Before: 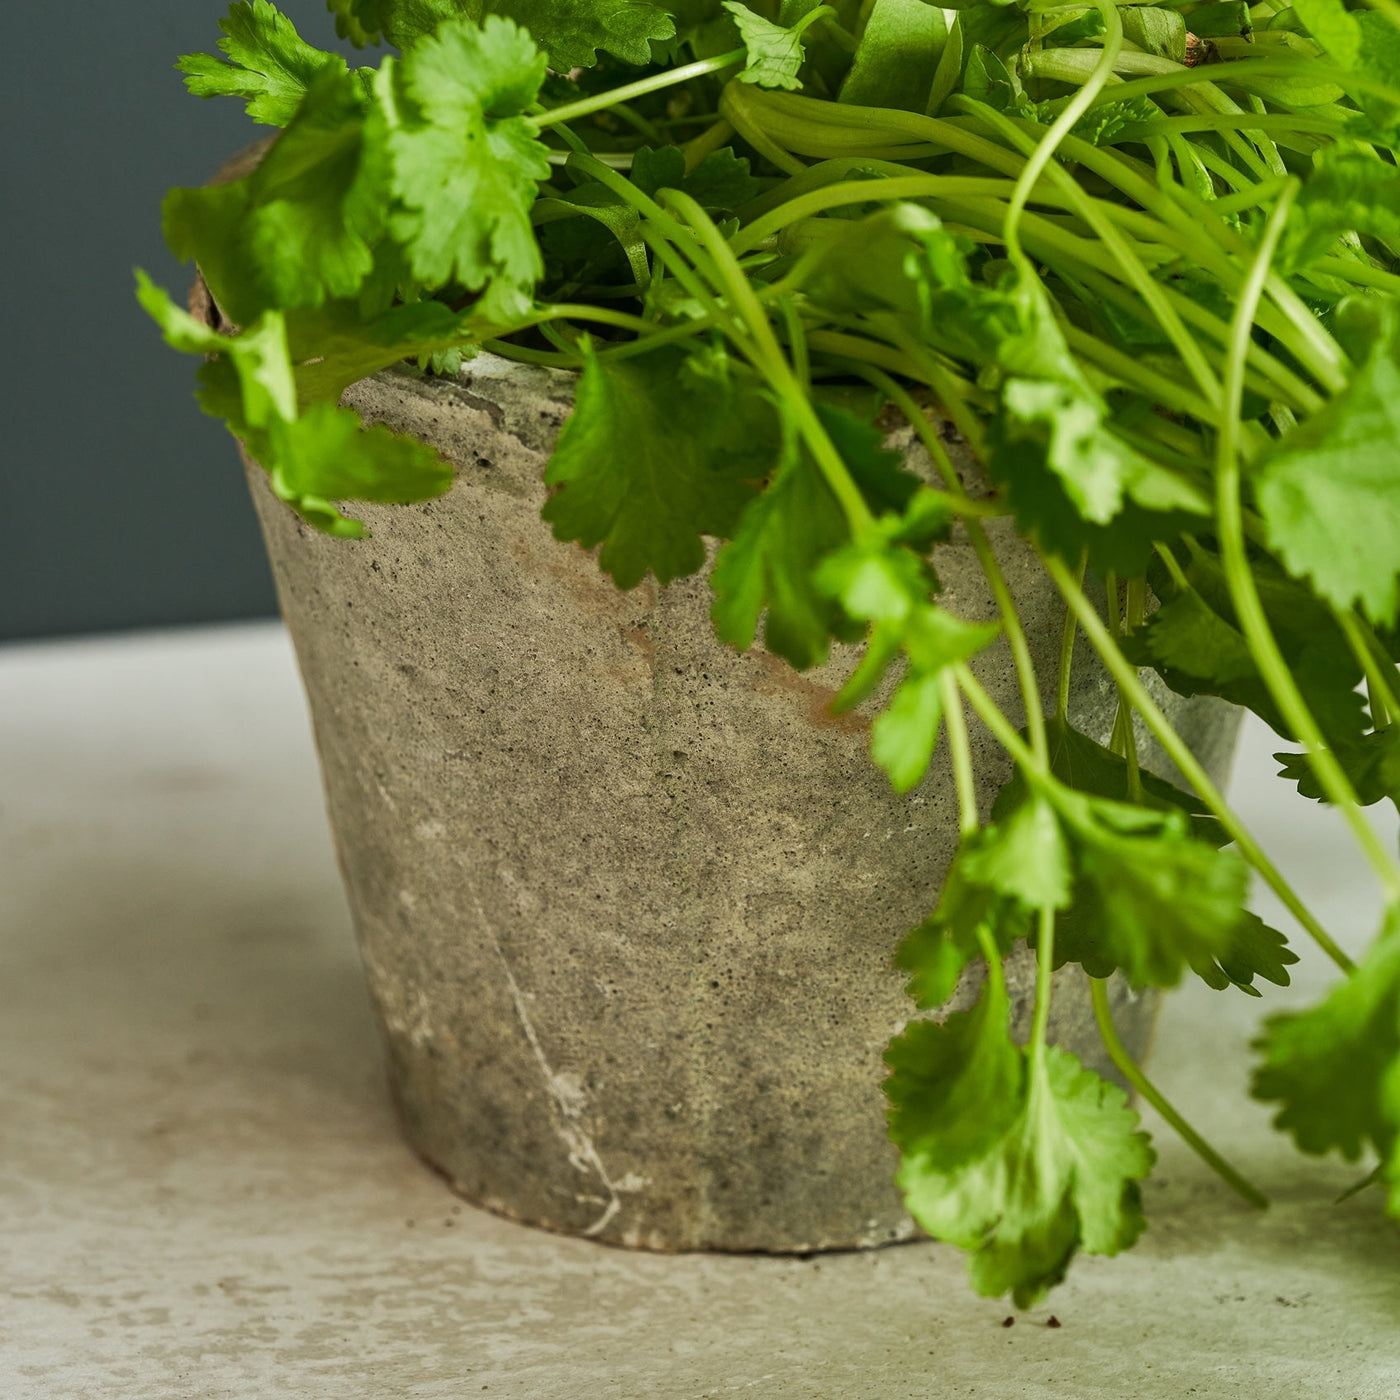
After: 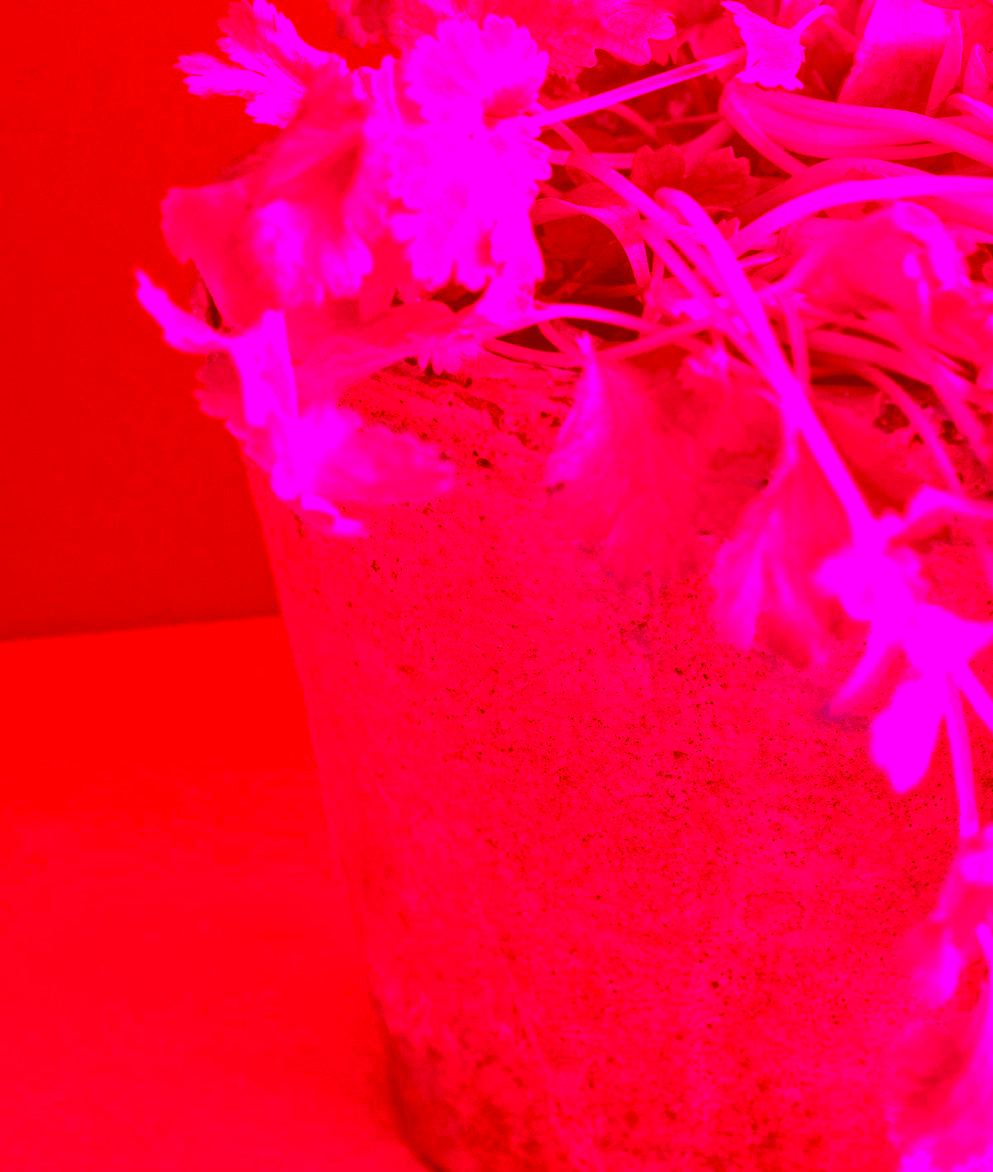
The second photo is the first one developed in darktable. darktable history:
crop: right 29.025%, bottom 16.269%
color correction: highlights a* -39.47, highlights b* -39.92, shadows a* -39.5, shadows b* -39.44, saturation -2.96
